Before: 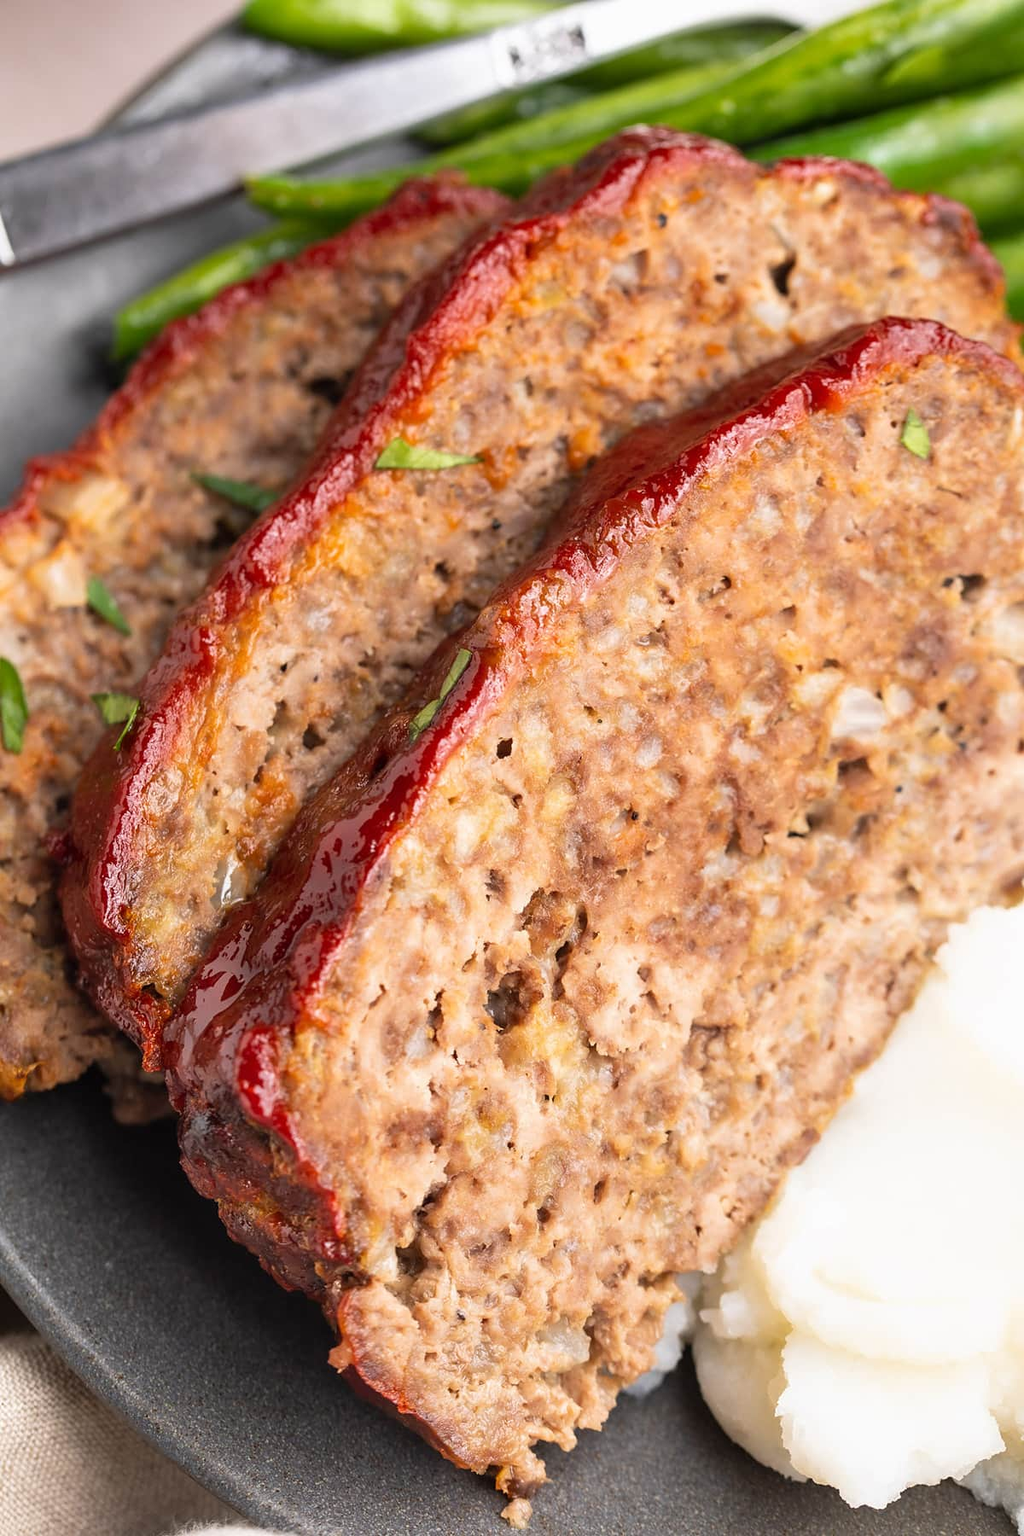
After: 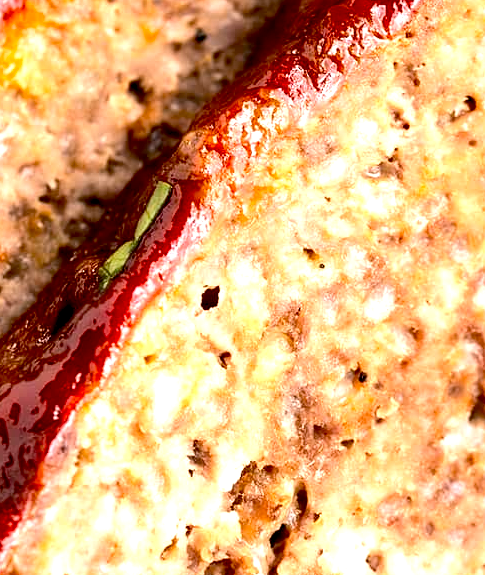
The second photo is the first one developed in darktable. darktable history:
crop: left 31.751%, top 32.172%, right 27.8%, bottom 35.83%
tone equalizer: -8 EV -0.75 EV, -7 EV -0.7 EV, -6 EV -0.6 EV, -5 EV -0.4 EV, -3 EV 0.4 EV, -2 EV 0.6 EV, -1 EV 0.7 EV, +0 EV 0.75 EV, edges refinement/feathering 500, mask exposure compensation -1.57 EV, preserve details no
exposure: black level correction 0.031, exposure 0.304 EV, compensate highlight preservation false
